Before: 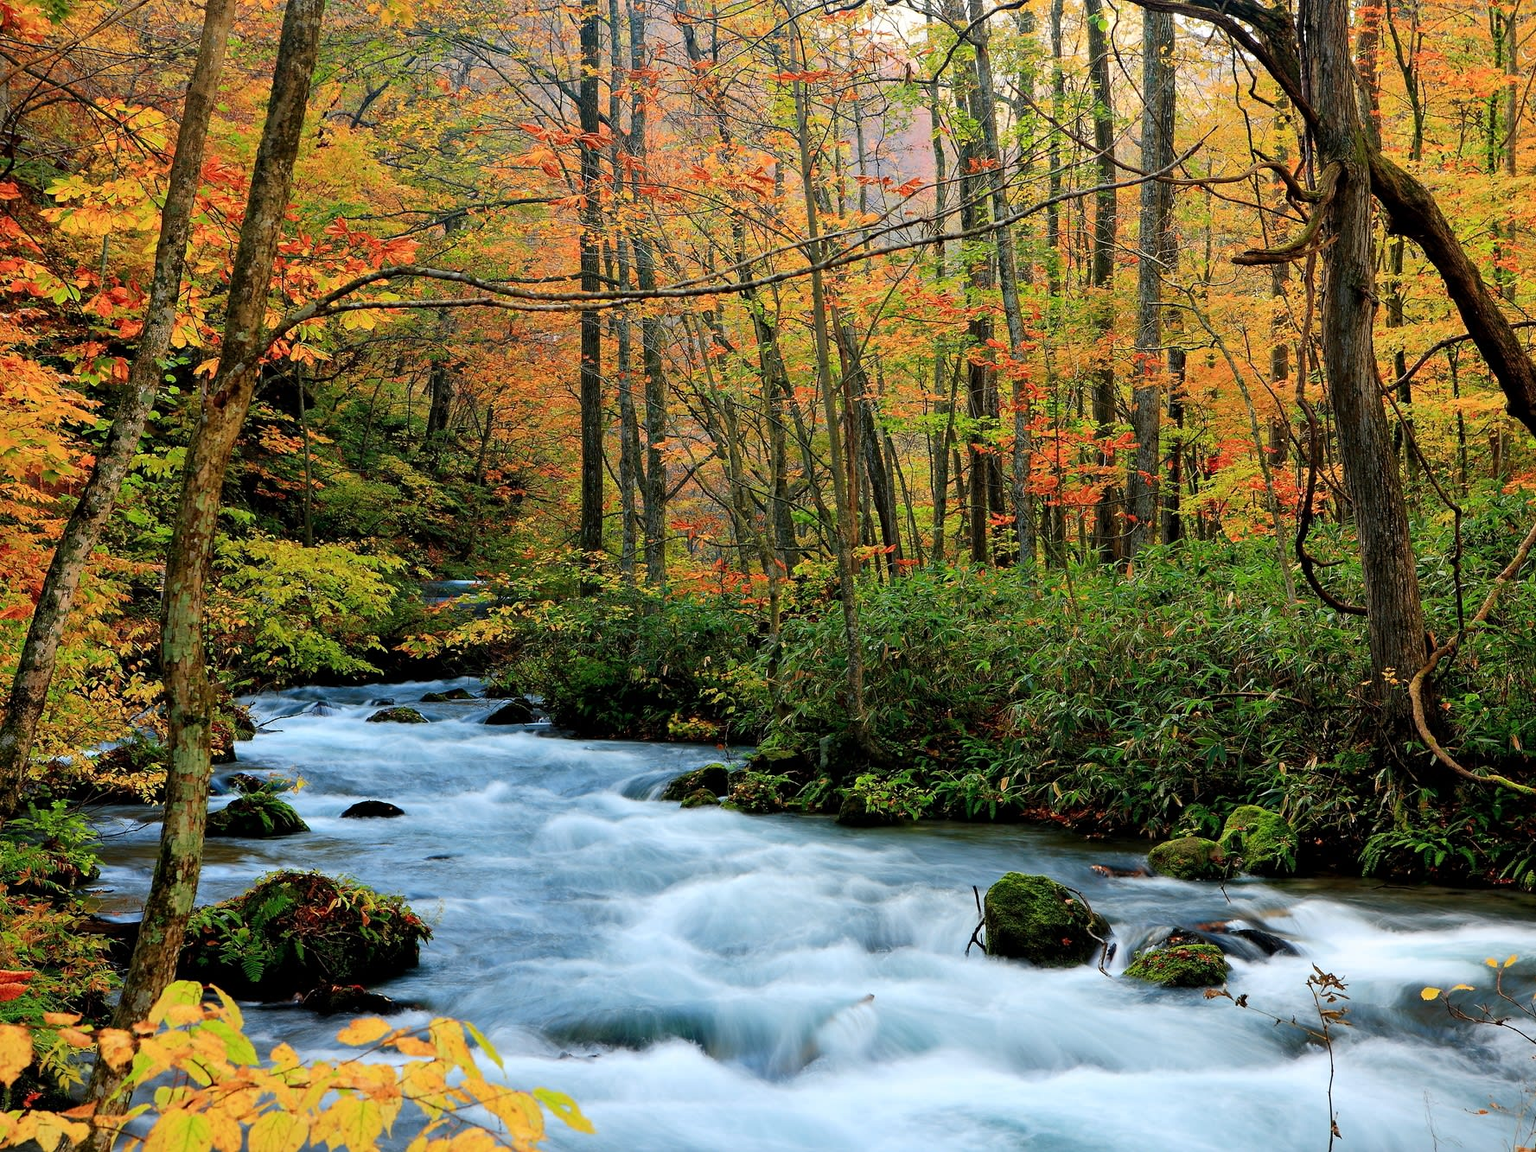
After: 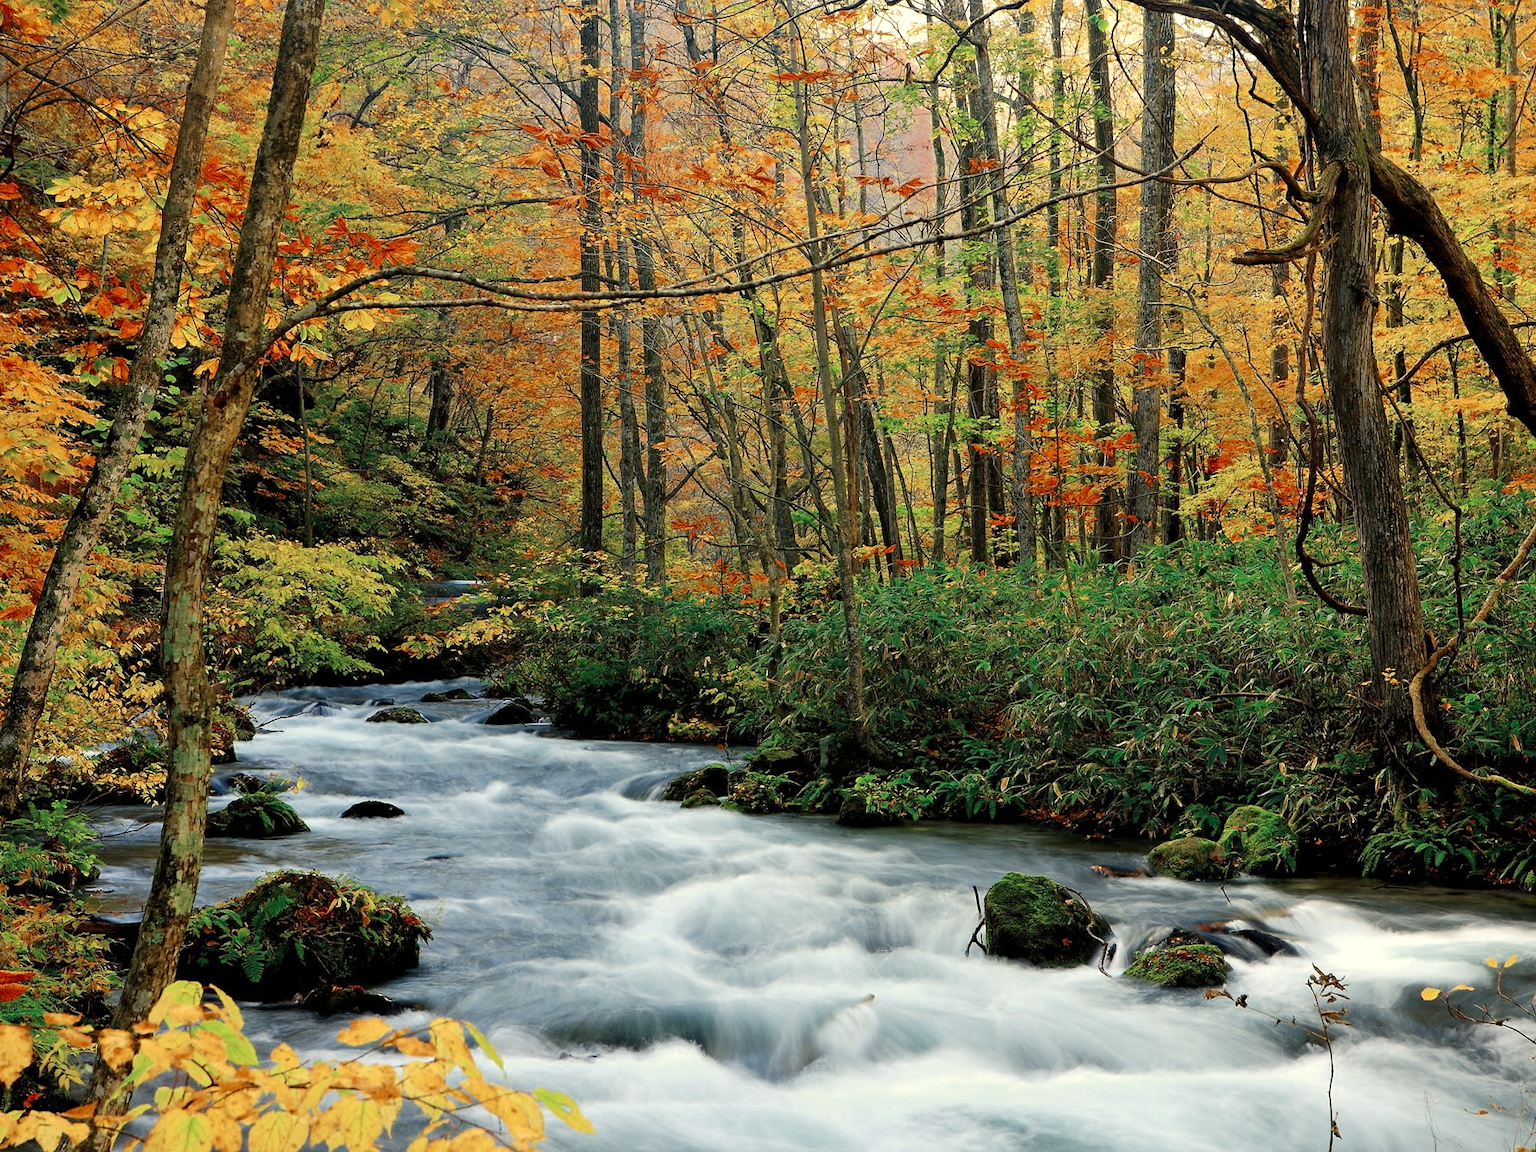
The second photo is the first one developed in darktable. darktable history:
color zones: curves: ch0 [(0, 0.5) (0.125, 0.4) (0.25, 0.5) (0.375, 0.4) (0.5, 0.4) (0.625, 0.35) (0.75, 0.35) (0.875, 0.5)]; ch1 [(0, 0.35) (0.125, 0.45) (0.25, 0.35) (0.375, 0.35) (0.5, 0.35) (0.625, 0.35) (0.75, 0.45) (0.875, 0.35)]; ch2 [(0, 0.6) (0.125, 0.5) (0.25, 0.5) (0.375, 0.6) (0.5, 0.6) (0.625, 0.5) (0.75, 0.5) (0.875, 0.5)]
color correction: highlights a* 1.39, highlights b* 17.83
exposure: exposure 0.178 EV, compensate exposure bias true, compensate highlight preservation false
